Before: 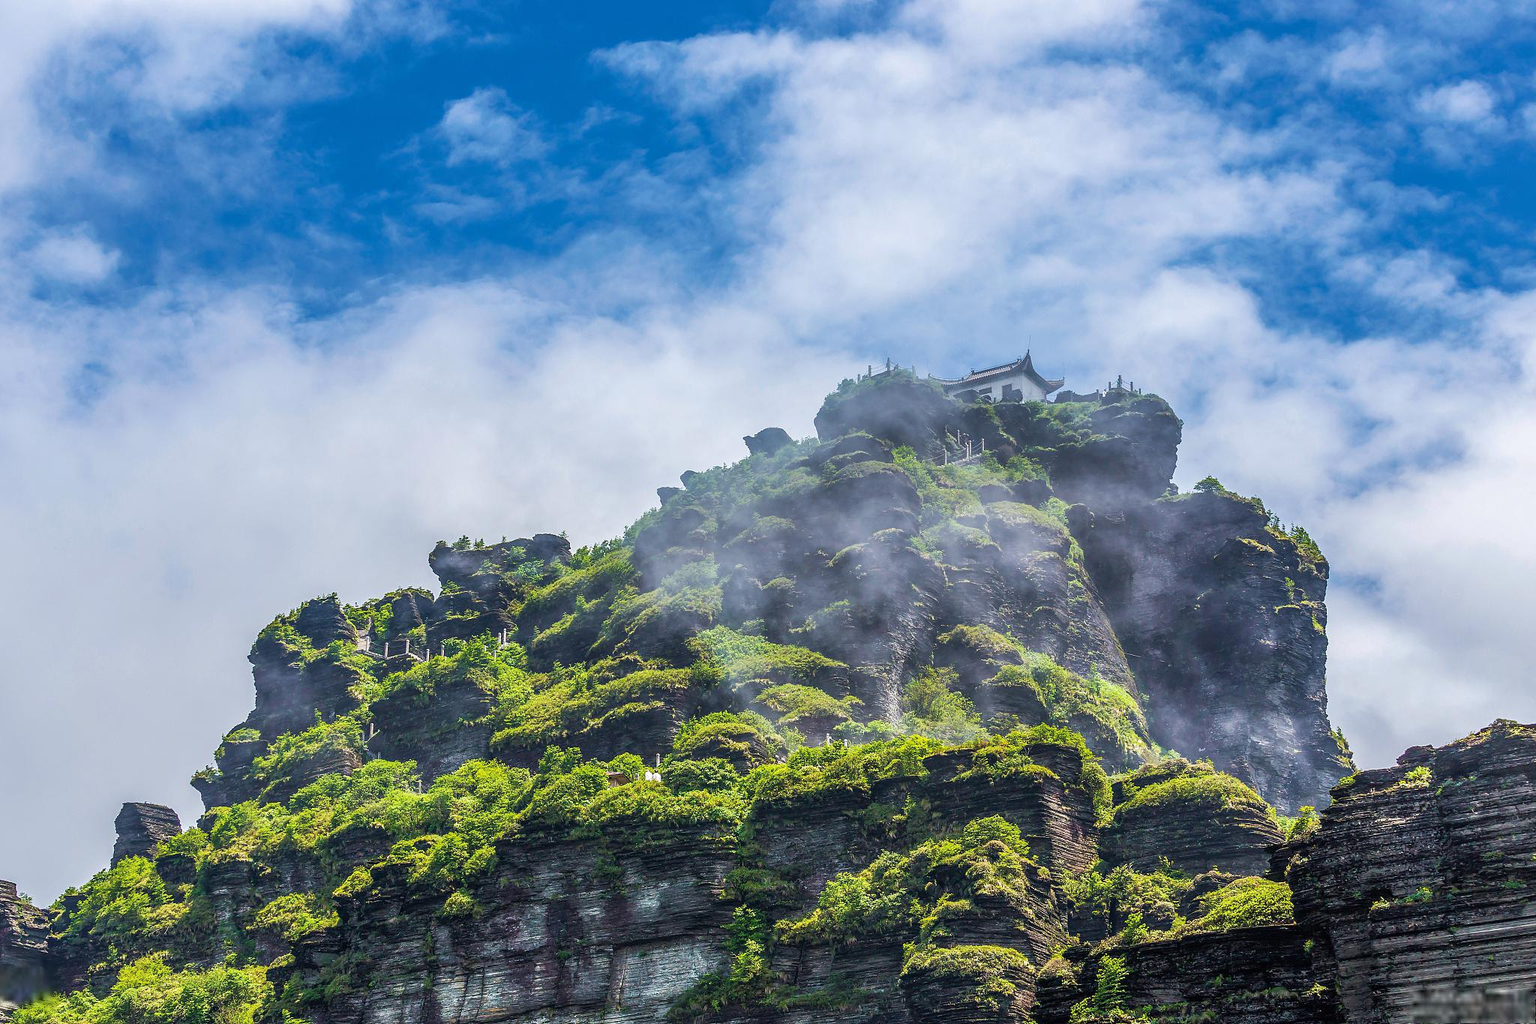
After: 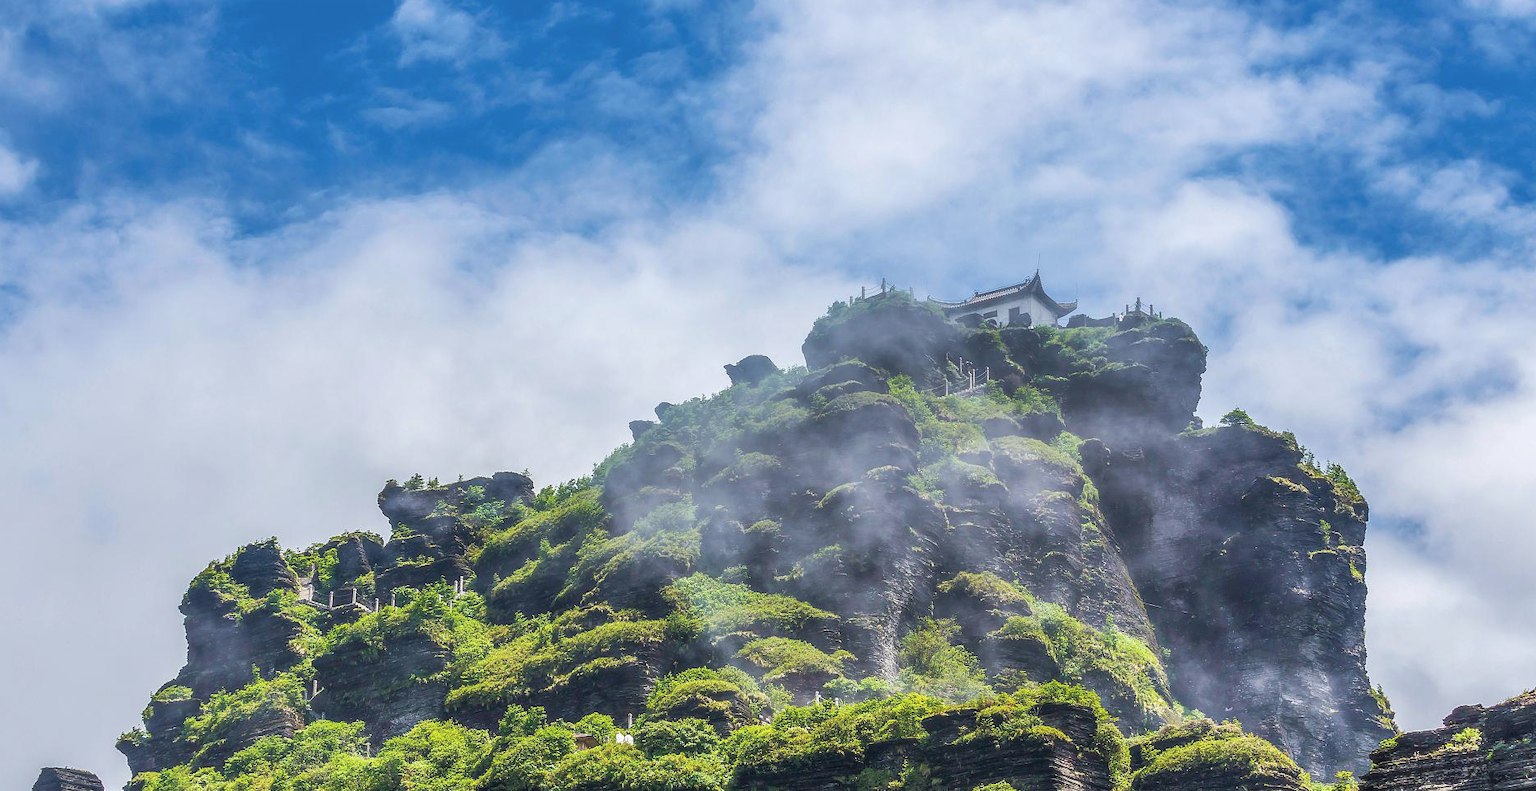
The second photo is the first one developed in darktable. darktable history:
crop: left 5.596%, top 10.314%, right 3.534%, bottom 19.395%
soften: size 10%, saturation 50%, brightness 0.2 EV, mix 10%
